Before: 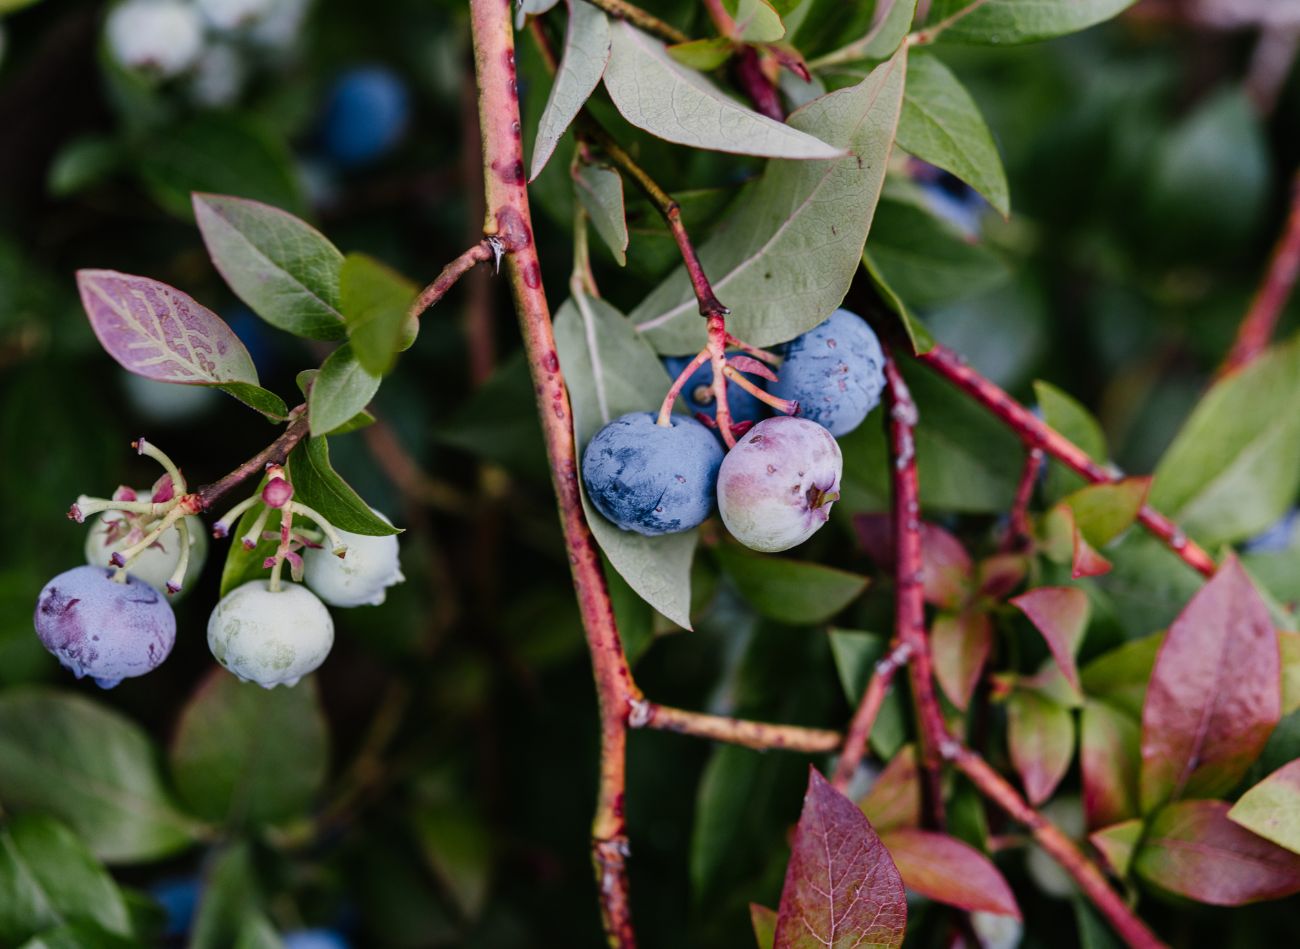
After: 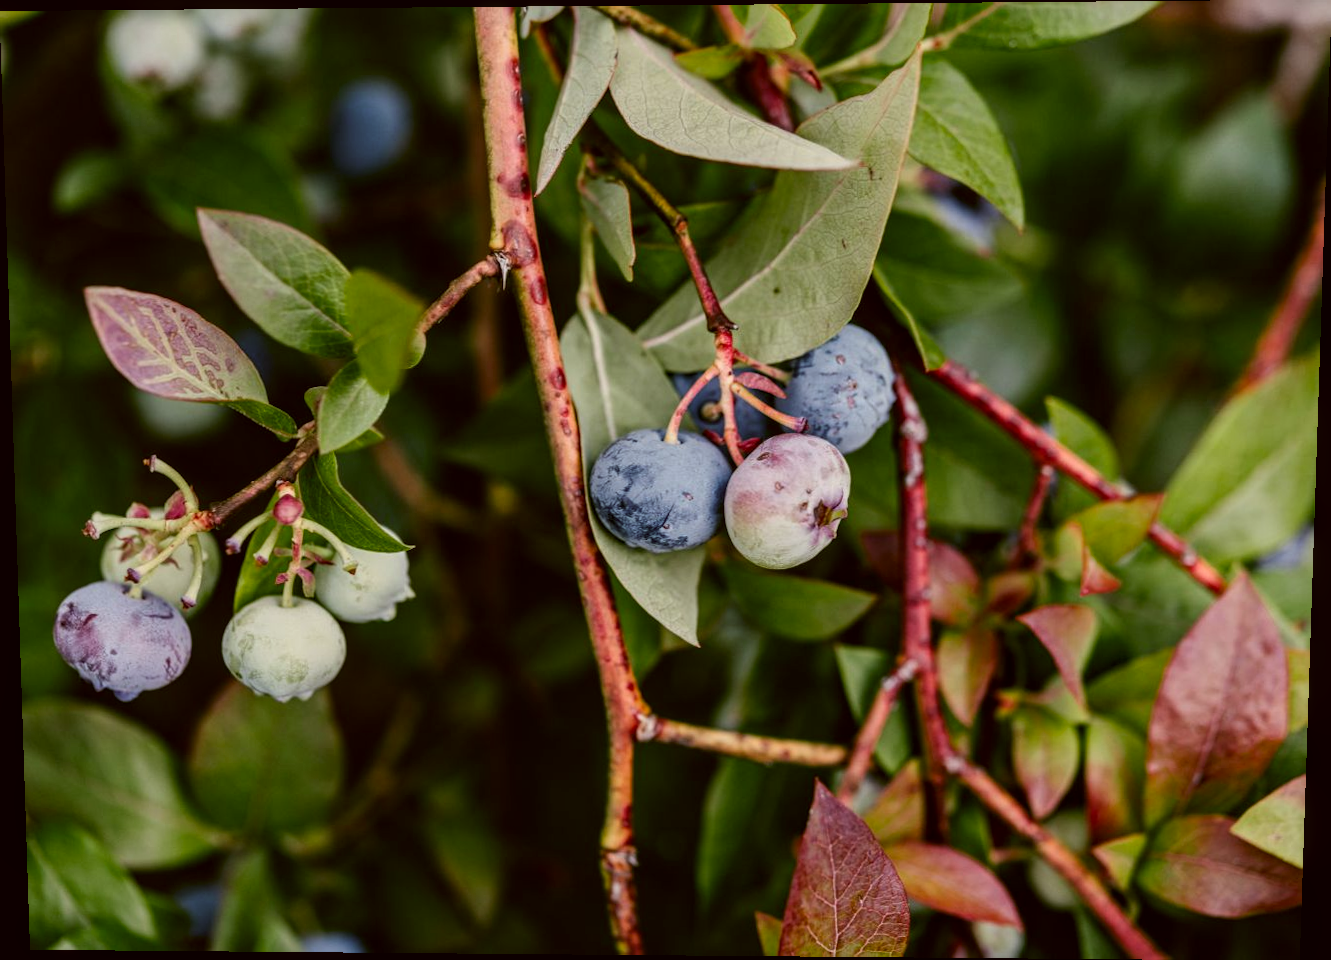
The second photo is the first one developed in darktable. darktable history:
local contrast: on, module defaults
color correction: highlights a* -1.43, highlights b* 10.12, shadows a* 0.395, shadows b* 19.35
rotate and perspective: lens shift (vertical) 0.048, lens shift (horizontal) -0.024, automatic cropping off
